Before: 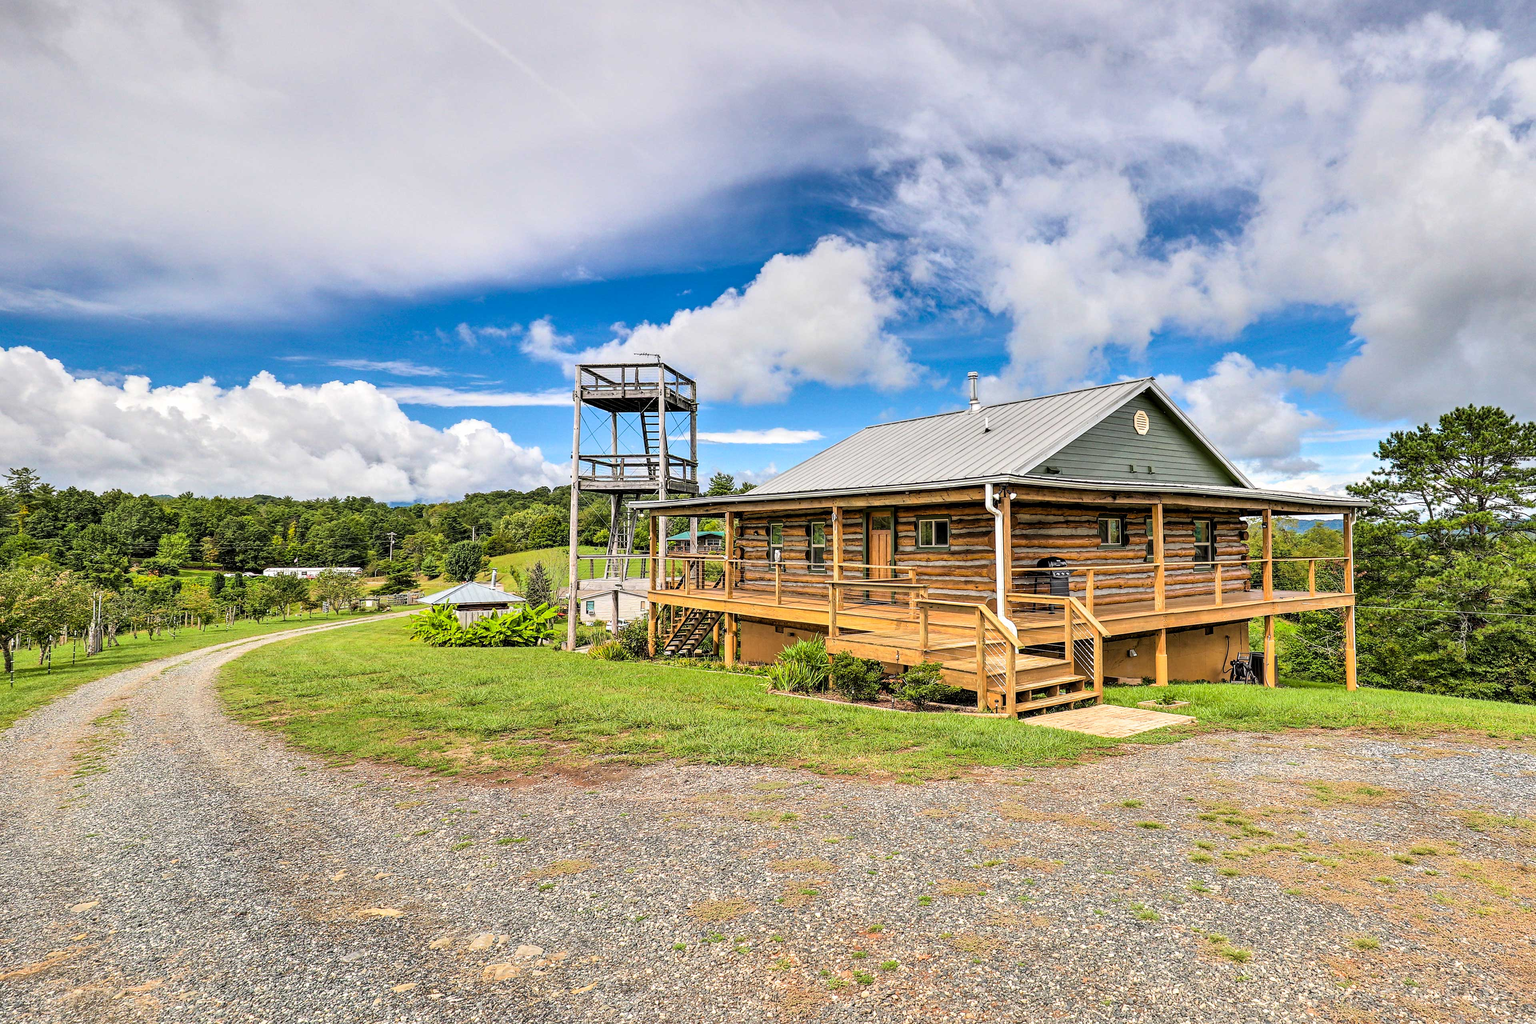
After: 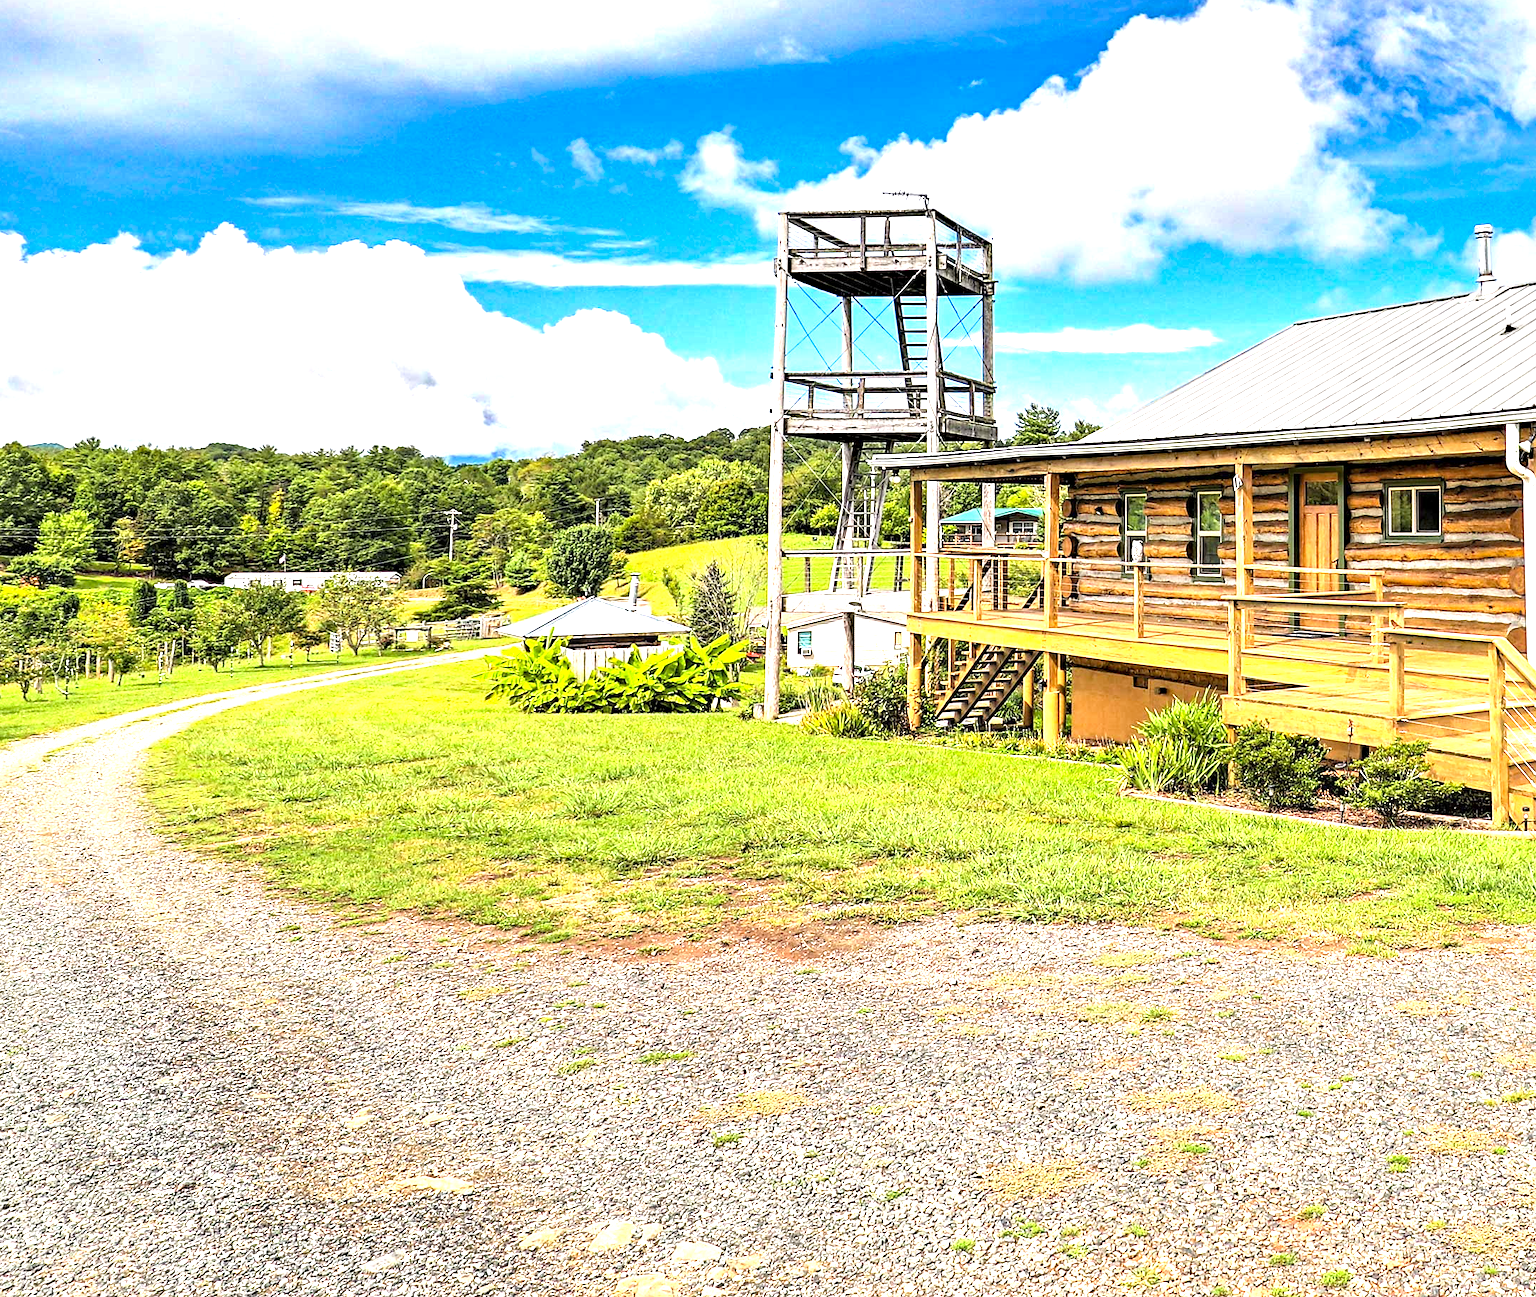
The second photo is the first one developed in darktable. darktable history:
crop: left 8.923%, top 23.967%, right 34.711%, bottom 4.598%
haze removal: strength 0.302, distance 0.255, adaptive false
exposure: exposure 1.152 EV, compensate highlight preservation false
